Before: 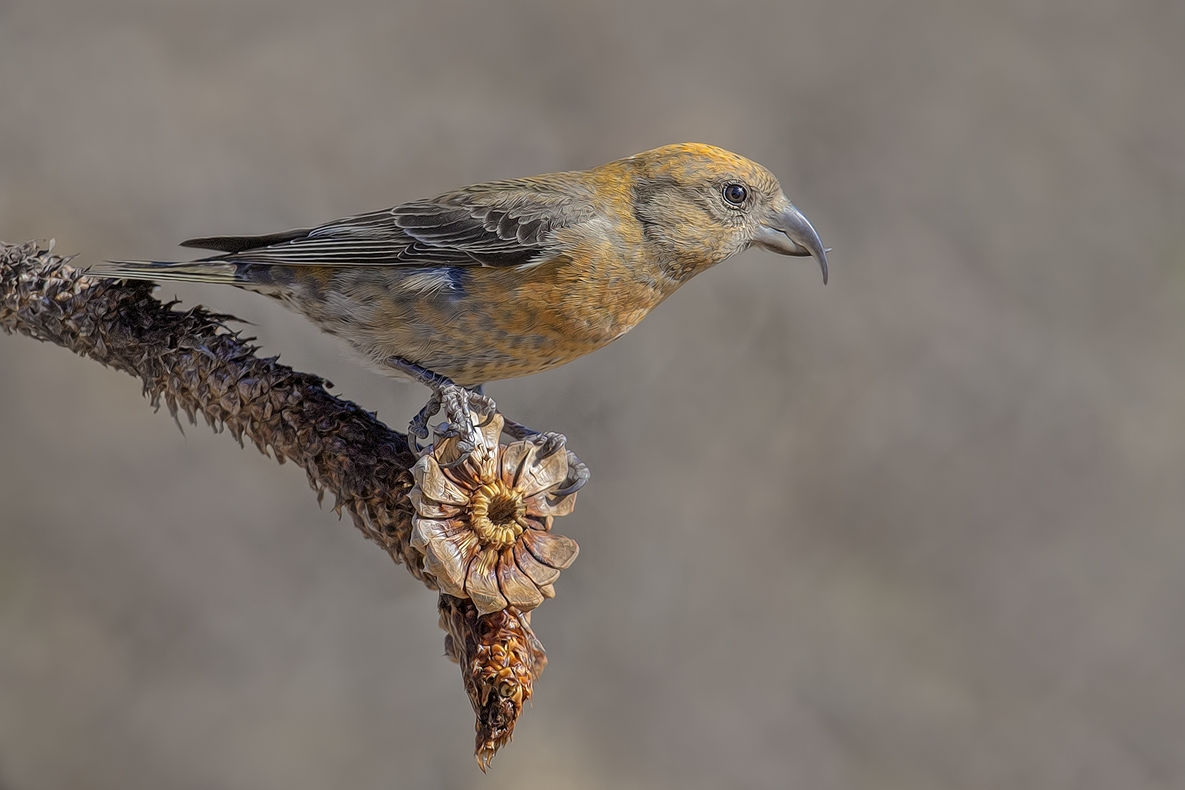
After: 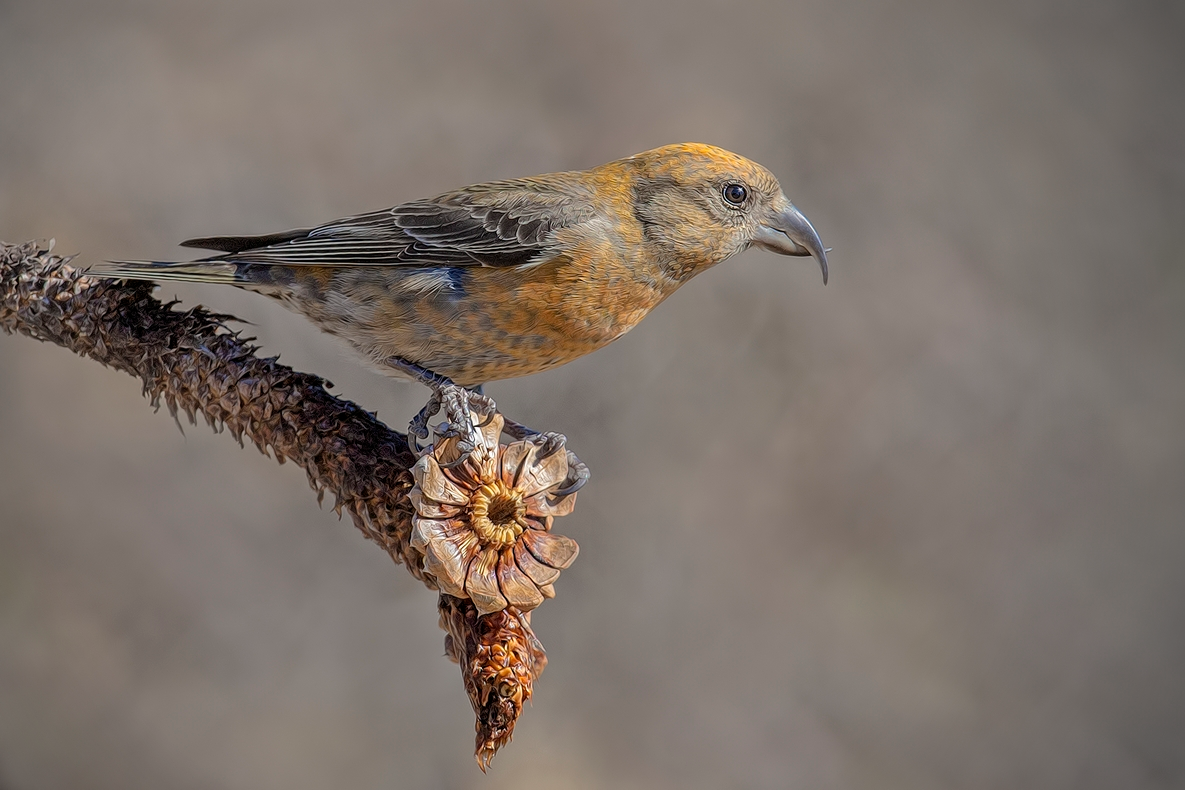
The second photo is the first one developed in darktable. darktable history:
shadows and highlights: radius 108.52, shadows 40.68, highlights -72.88, low approximation 0.01, soften with gaussian
vignetting: center (-0.15, 0.013)
